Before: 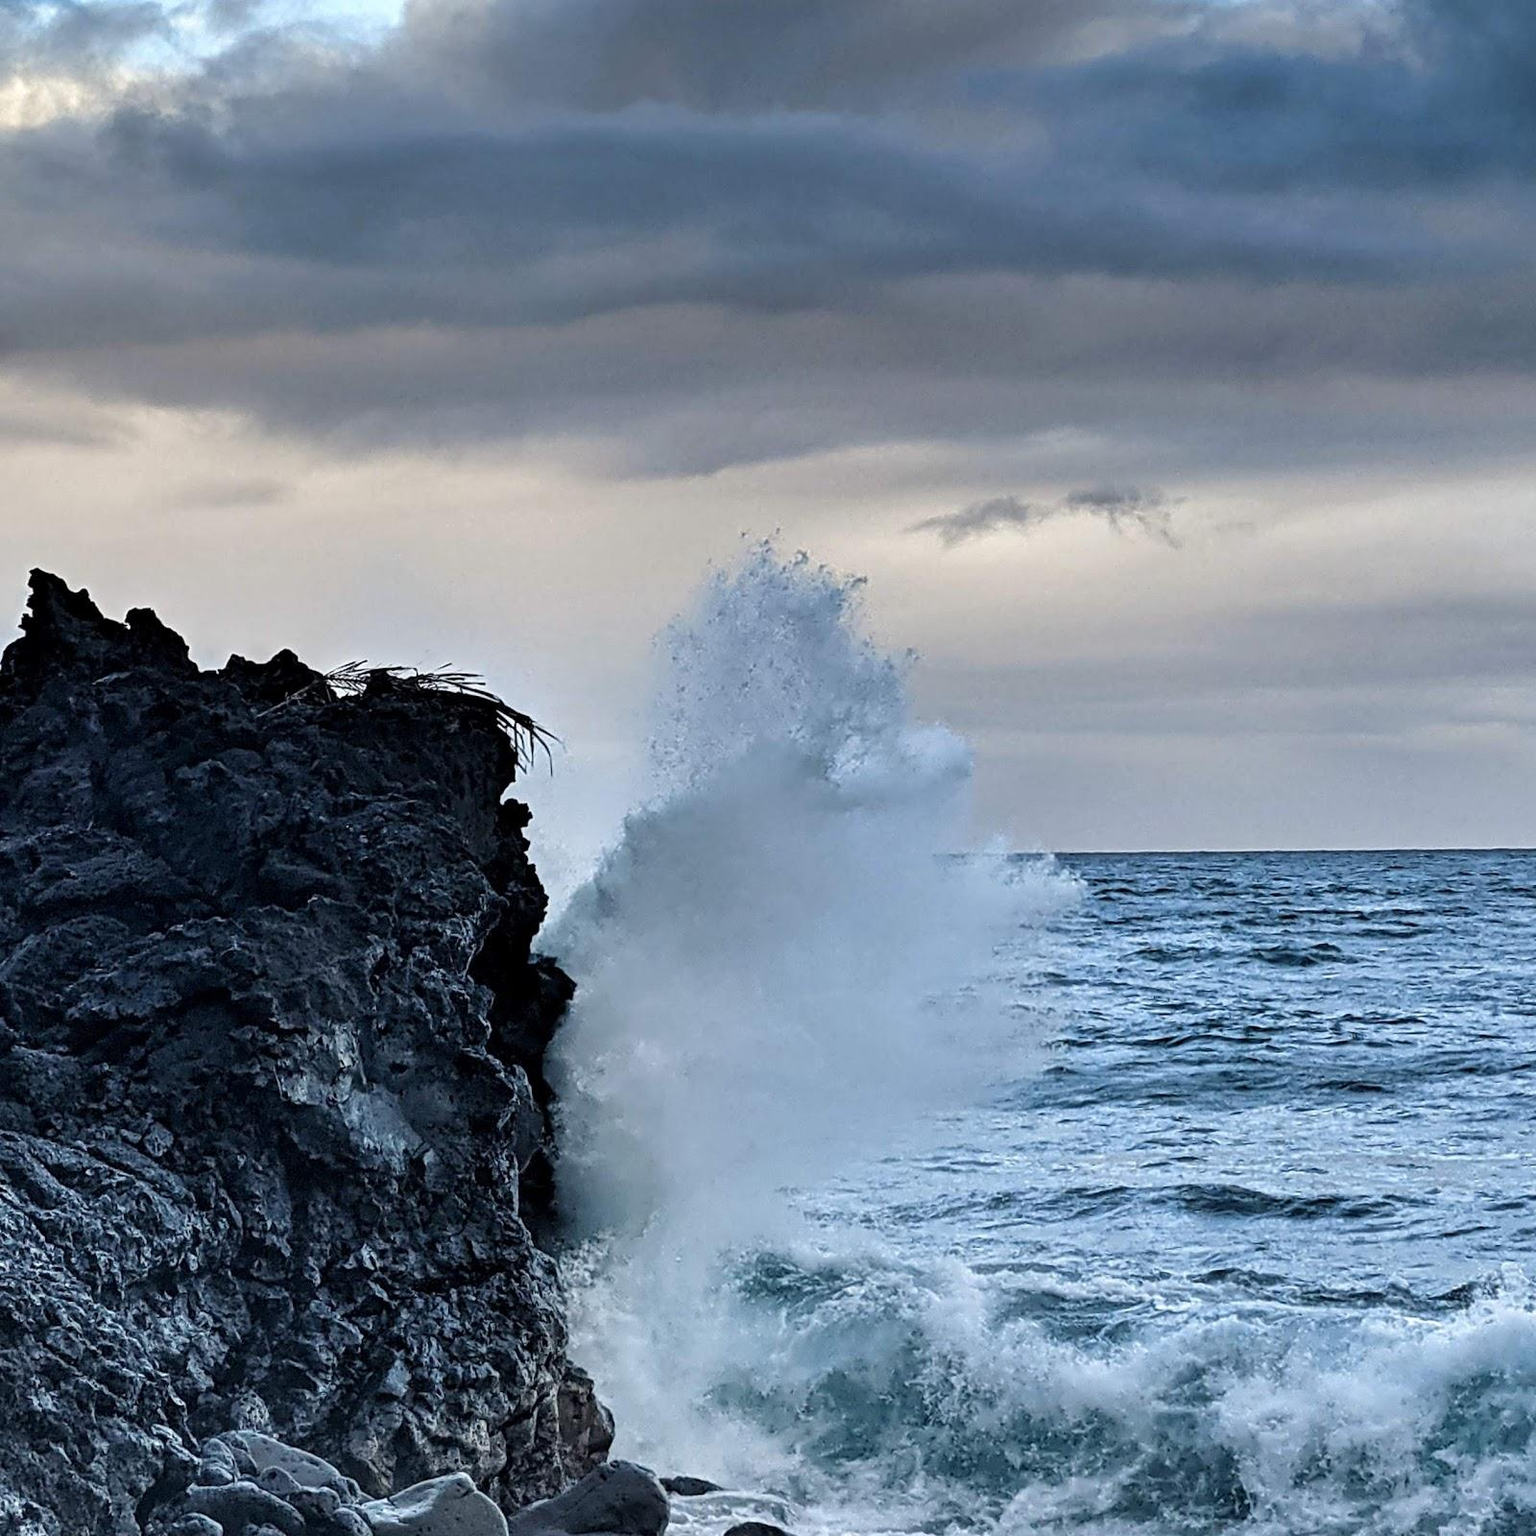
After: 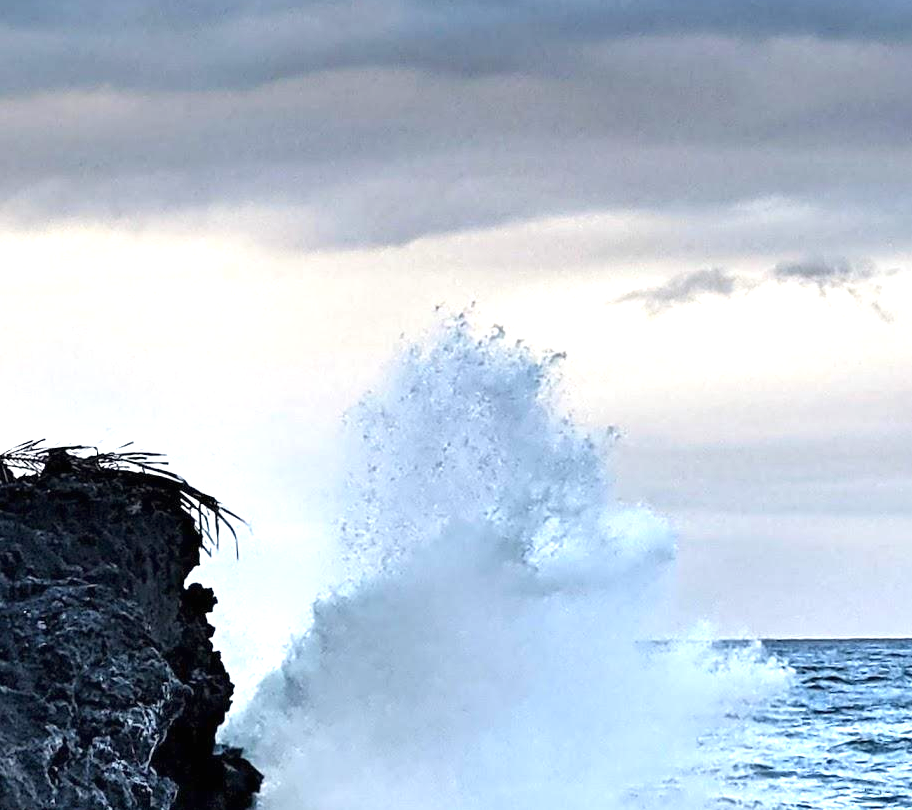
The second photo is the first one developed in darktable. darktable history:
crop: left 21.109%, top 15.602%, right 21.854%, bottom 33.748%
exposure: black level correction 0, exposure 0.95 EV, compensate highlight preservation false
